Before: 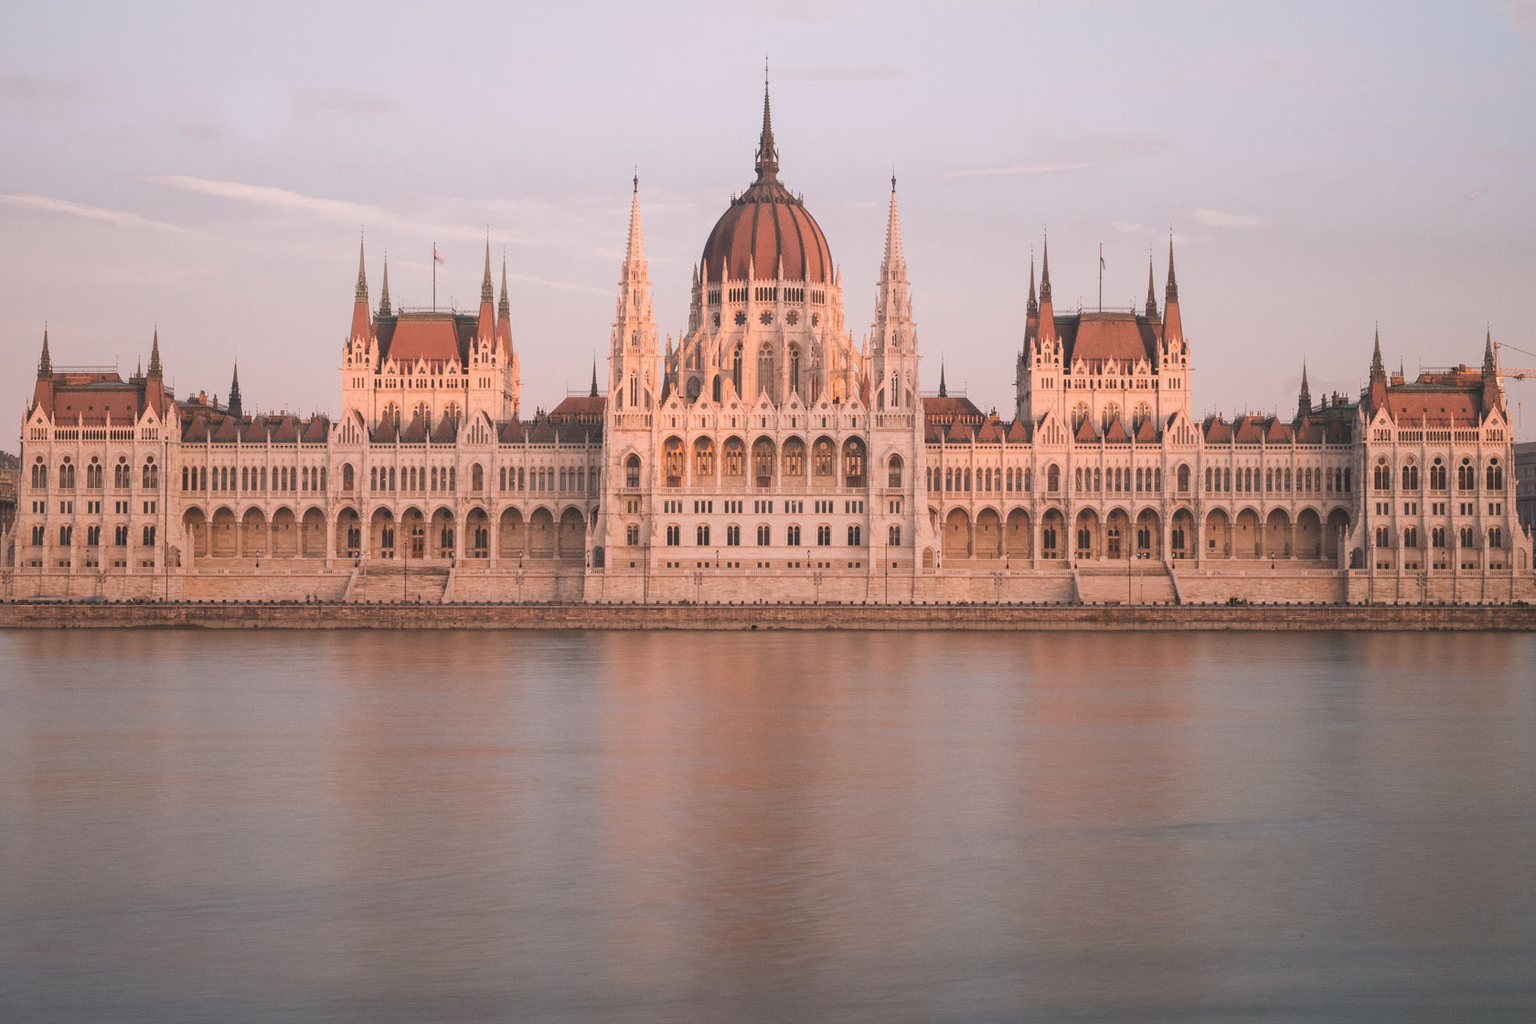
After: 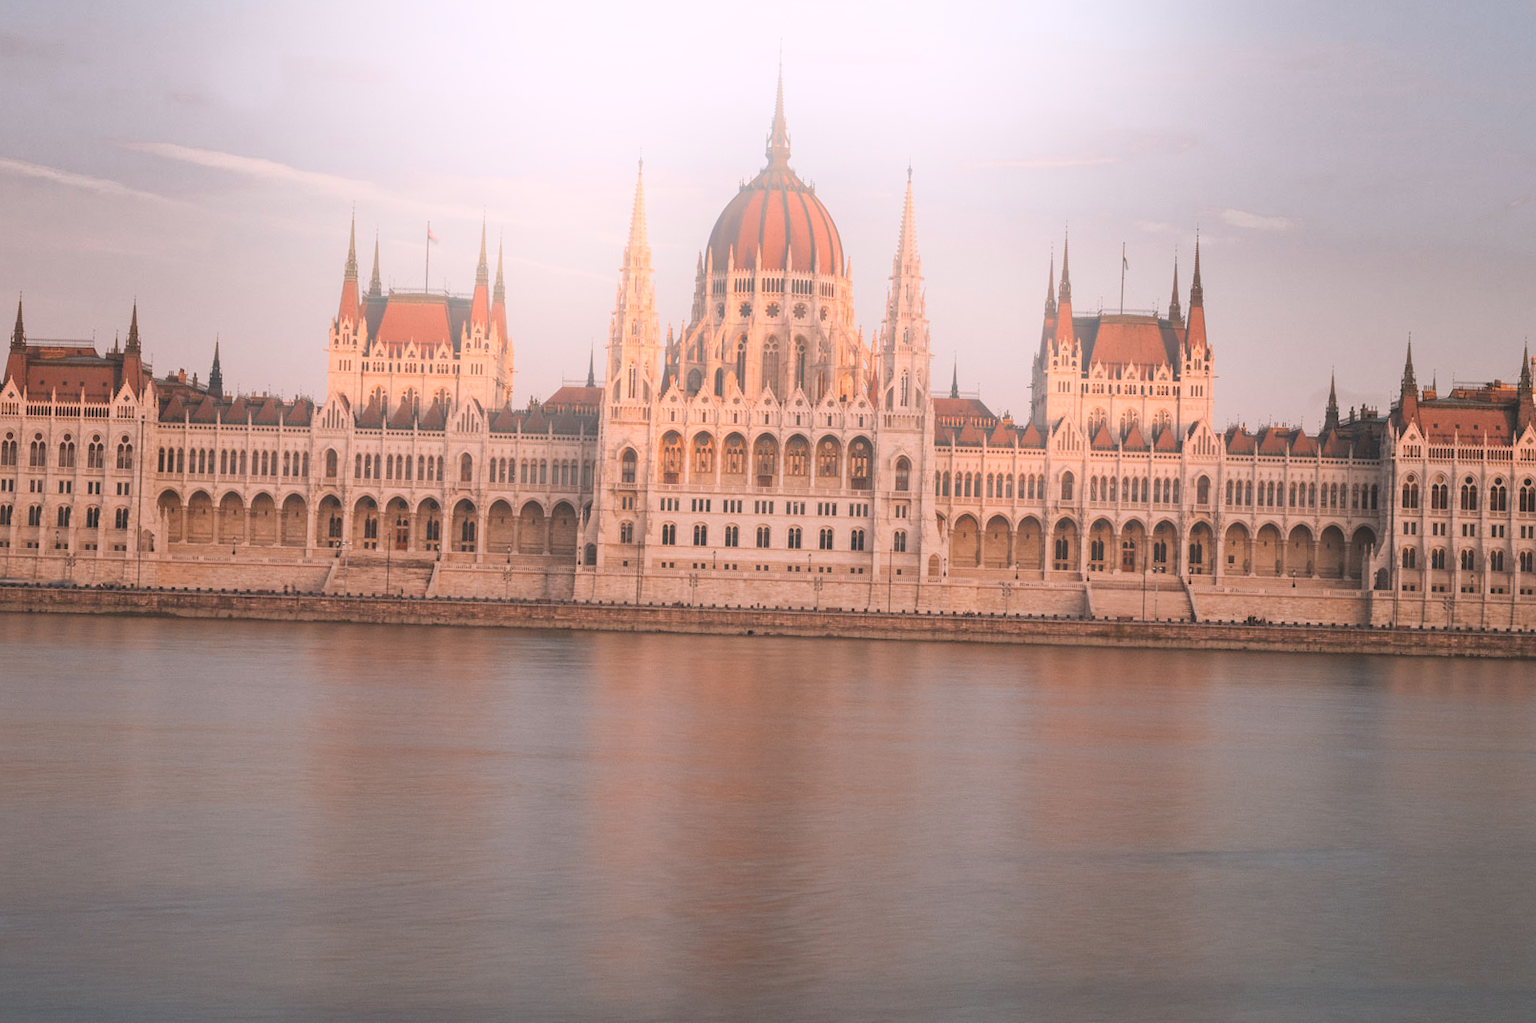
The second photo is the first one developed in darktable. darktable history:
bloom: on, module defaults
crop and rotate: angle -1.69°
shadows and highlights: soften with gaussian
